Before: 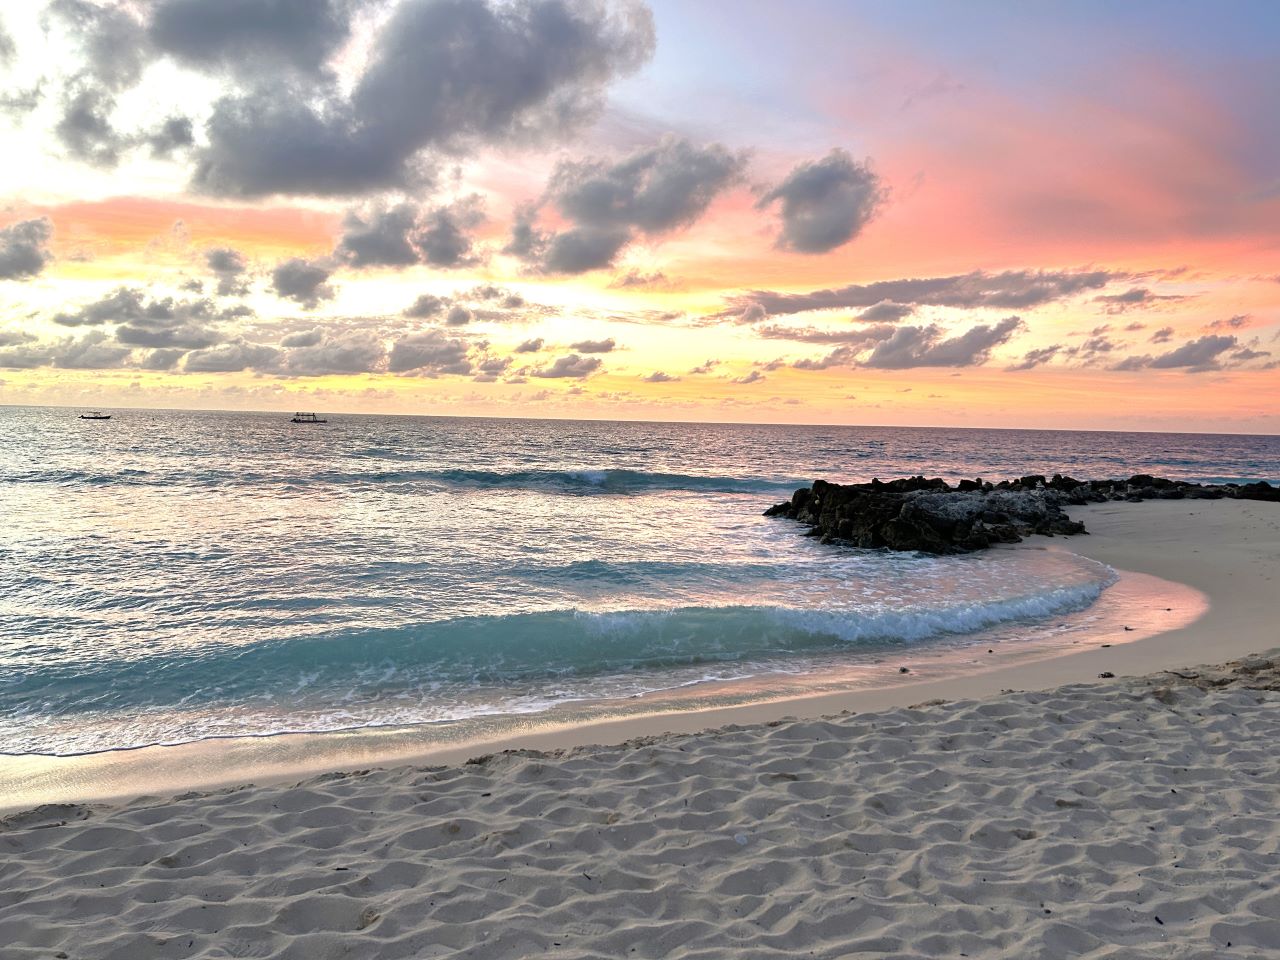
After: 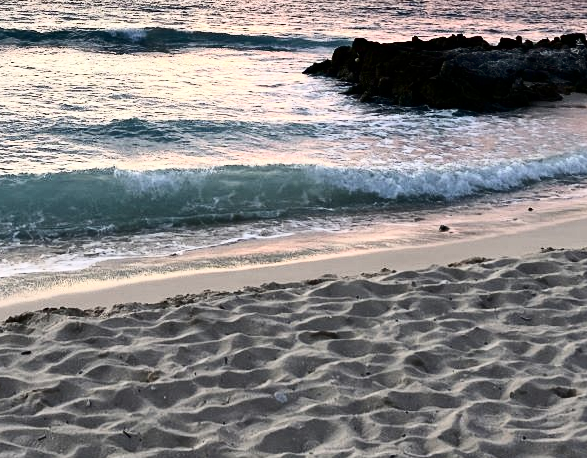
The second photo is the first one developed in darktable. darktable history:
contrast brightness saturation: contrast 0.488, saturation -0.096
crop: left 35.98%, top 46.078%, right 18.102%, bottom 6.195%
